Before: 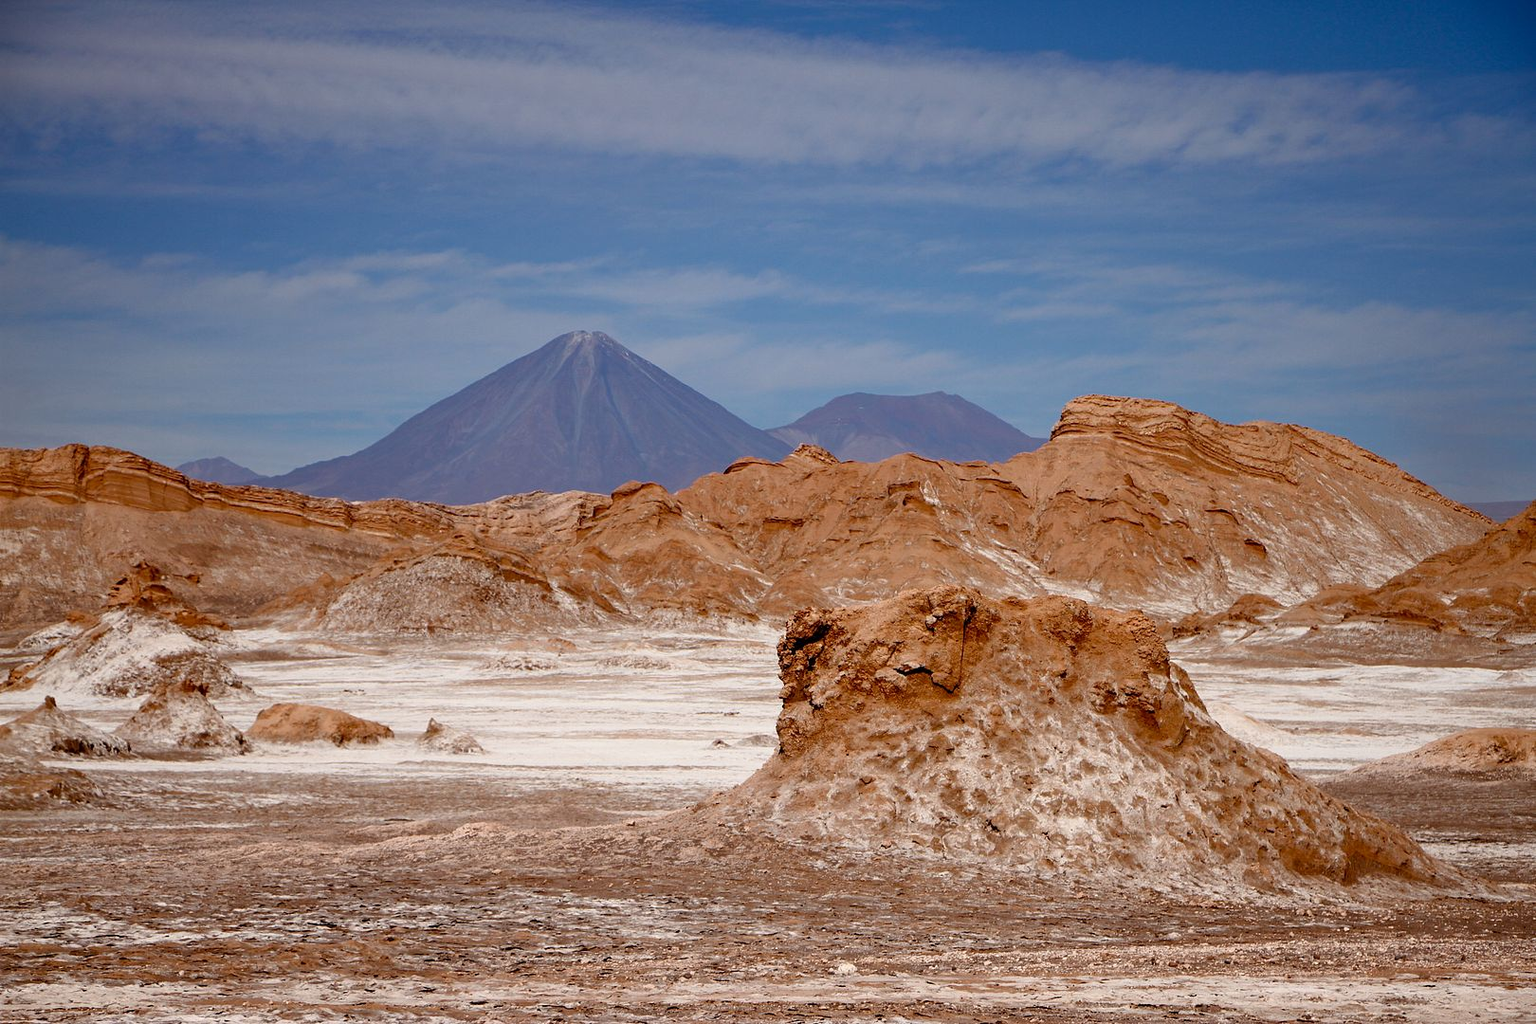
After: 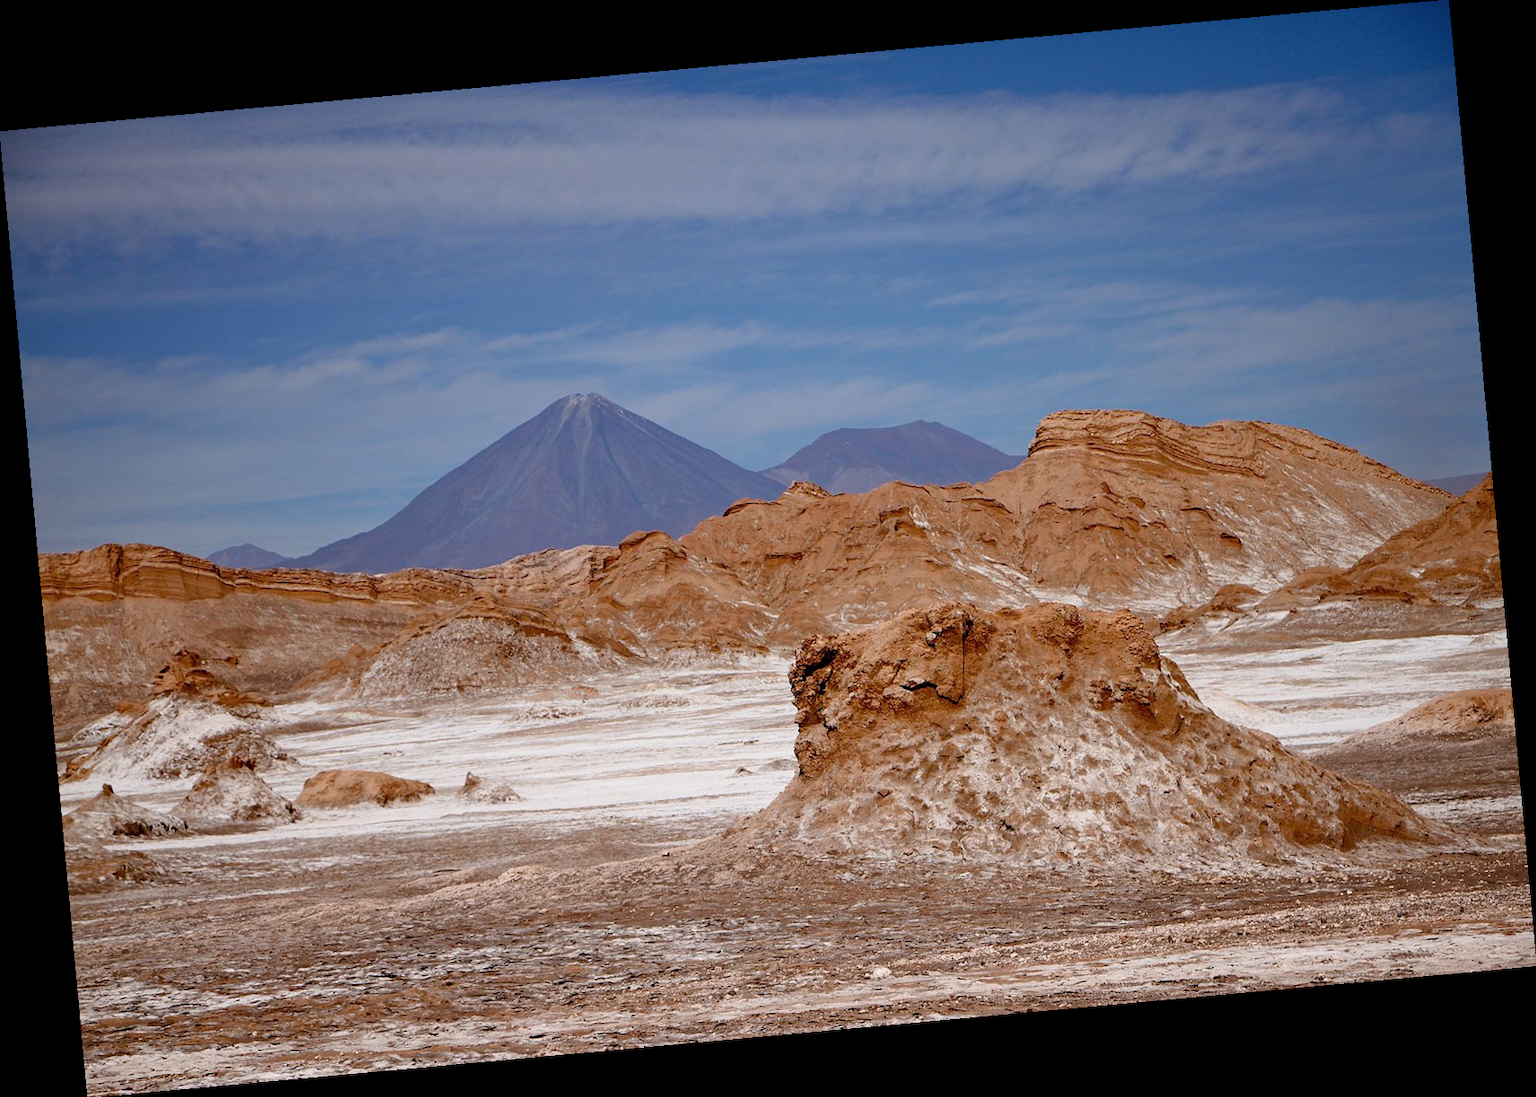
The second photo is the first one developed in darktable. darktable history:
contrast brightness saturation: saturation -0.05
rotate and perspective: rotation -5.2°, automatic cropping off
white balance: red 0.98, blue 1.034
